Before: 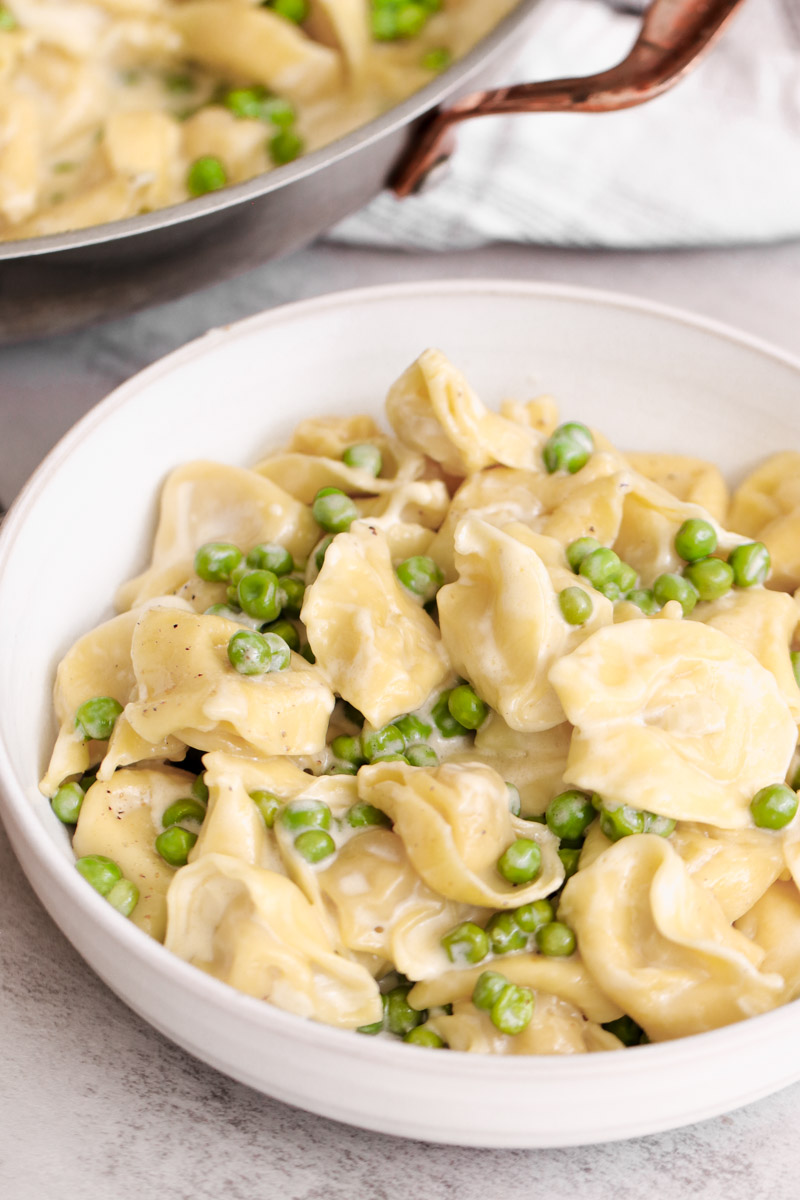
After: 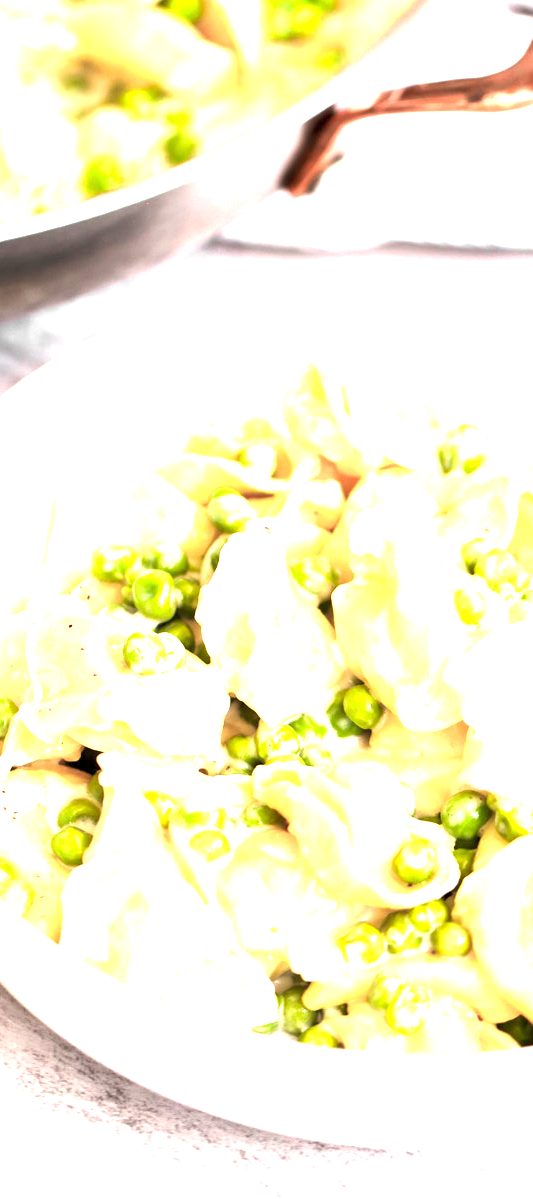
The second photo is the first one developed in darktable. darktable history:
exposure: exposure 2 EV, compensate highlight preservation false
crop and rotate: left 13.342%, right 19.991%
